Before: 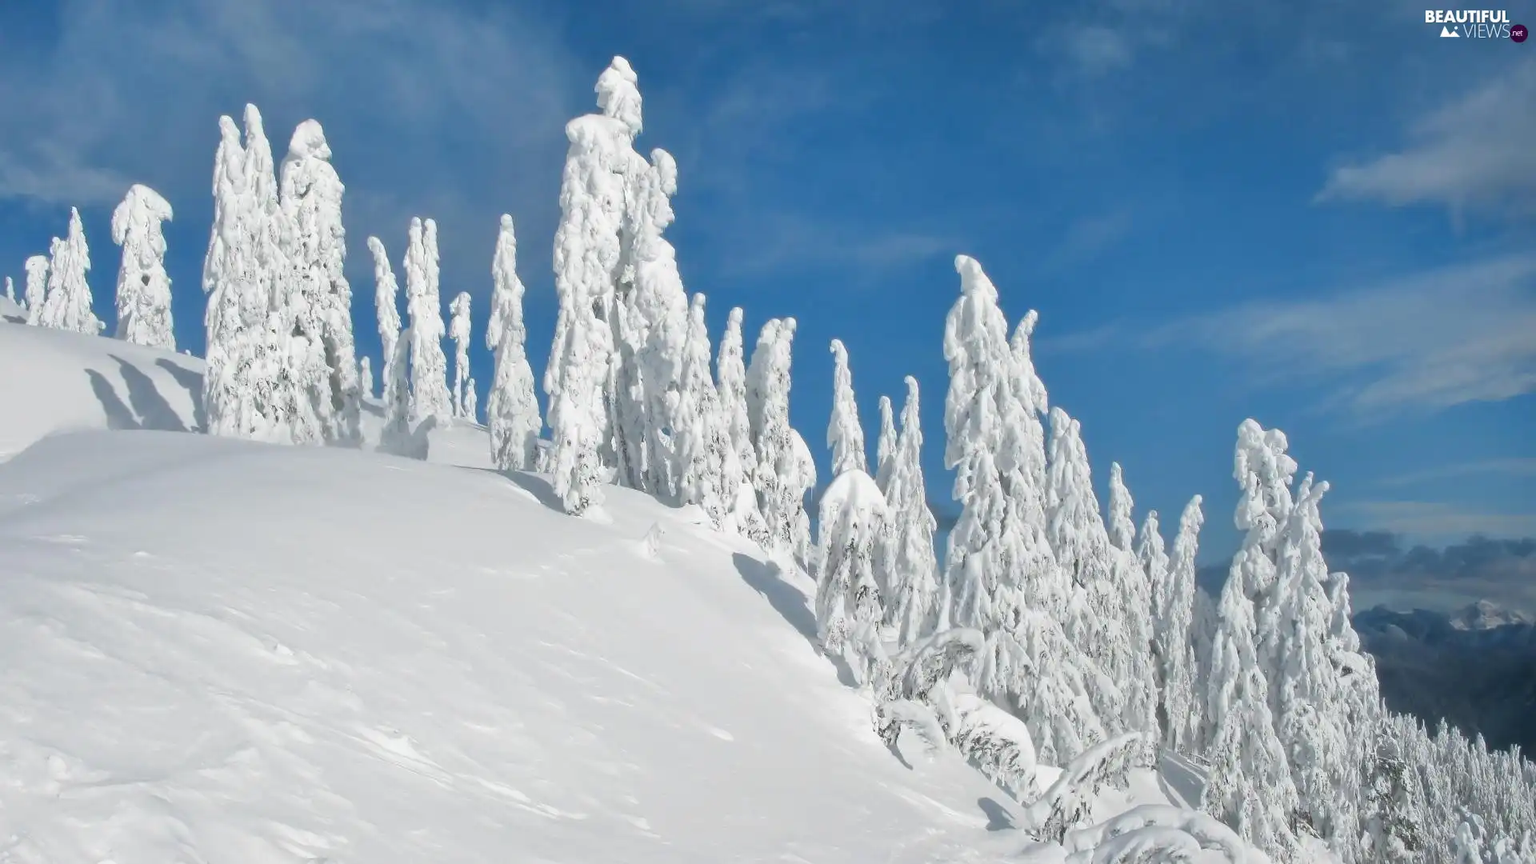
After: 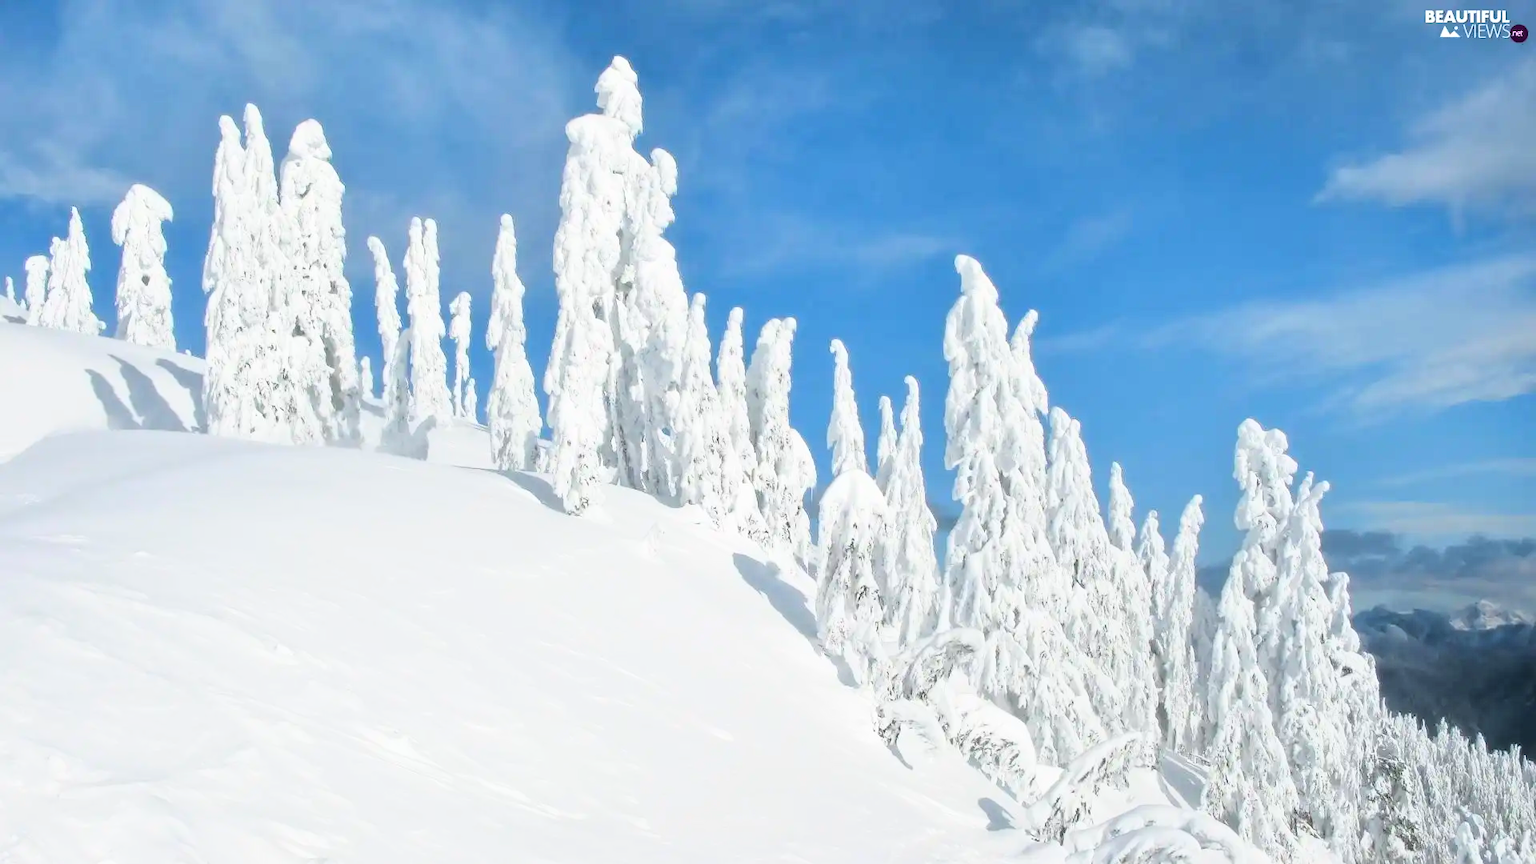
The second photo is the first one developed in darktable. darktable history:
base curve: curves: ch0 [(0, 0) (0.028, 0.03) (0.121, 0.232) (0.46, 0.748) (0.859, 0.968) (1, 1)]
